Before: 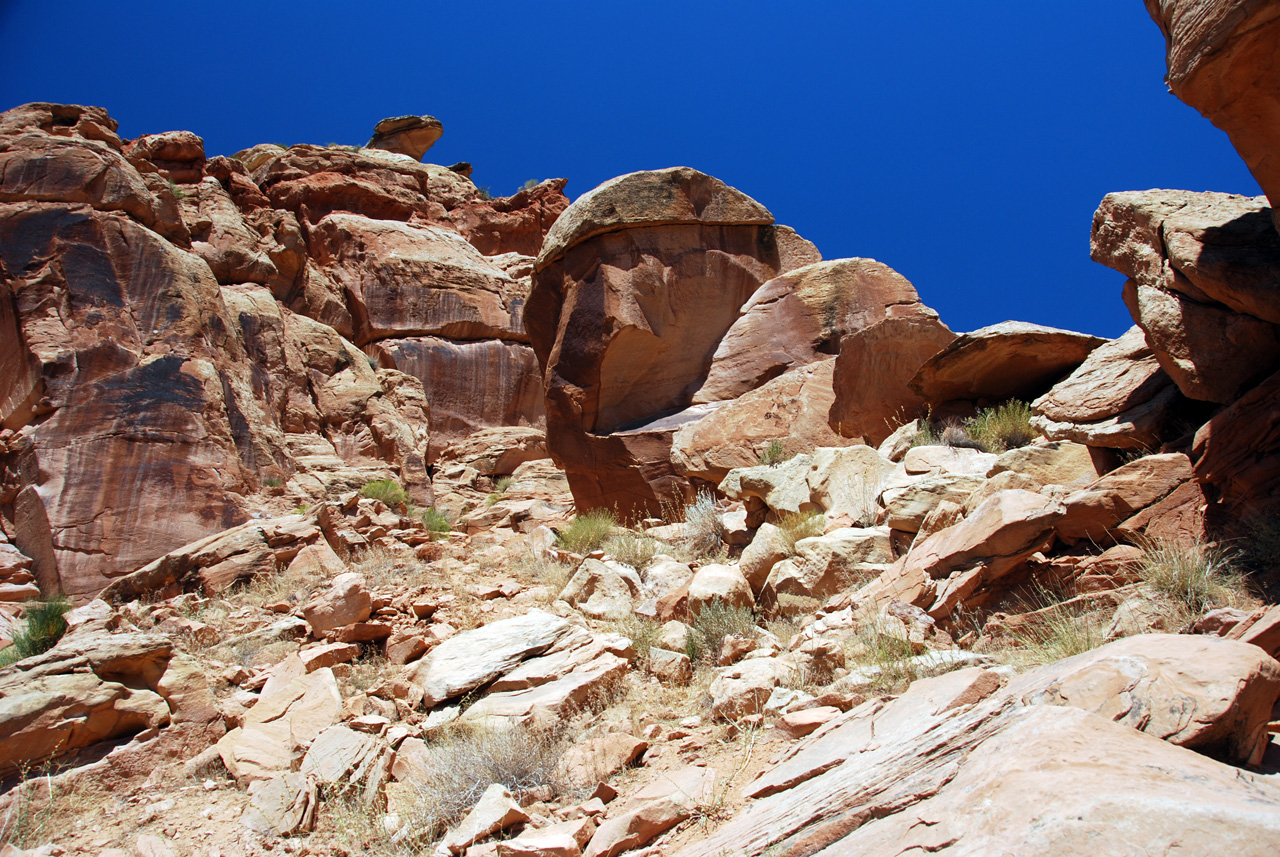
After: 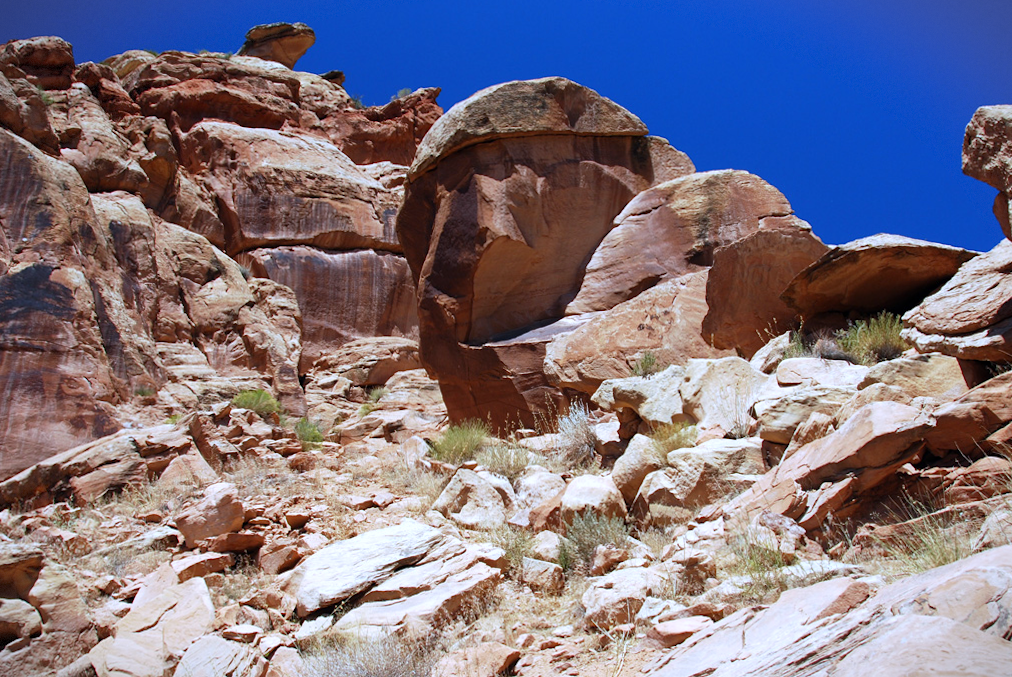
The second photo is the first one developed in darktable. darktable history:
rotate and perspective: rotation 0.174°, lens shift (vertical) 0.013, lens shift (horizontal) 0.019, shear 0.001, automatic cropping original format, crop left 0.007, crop right 0.991, crop top 0.016, crop bottom 0.997
vignetting: fall-off start 100%, brightness -0.406, saturation -0.3, width/height ratio 1.324, dithering 8-bit output, unbound false
crop and rotate: left 10.071%, top 10.071%, right 10.02%, bottom 10.02%
white balance: red 0.967, blue 1.119, emerald 0.756
